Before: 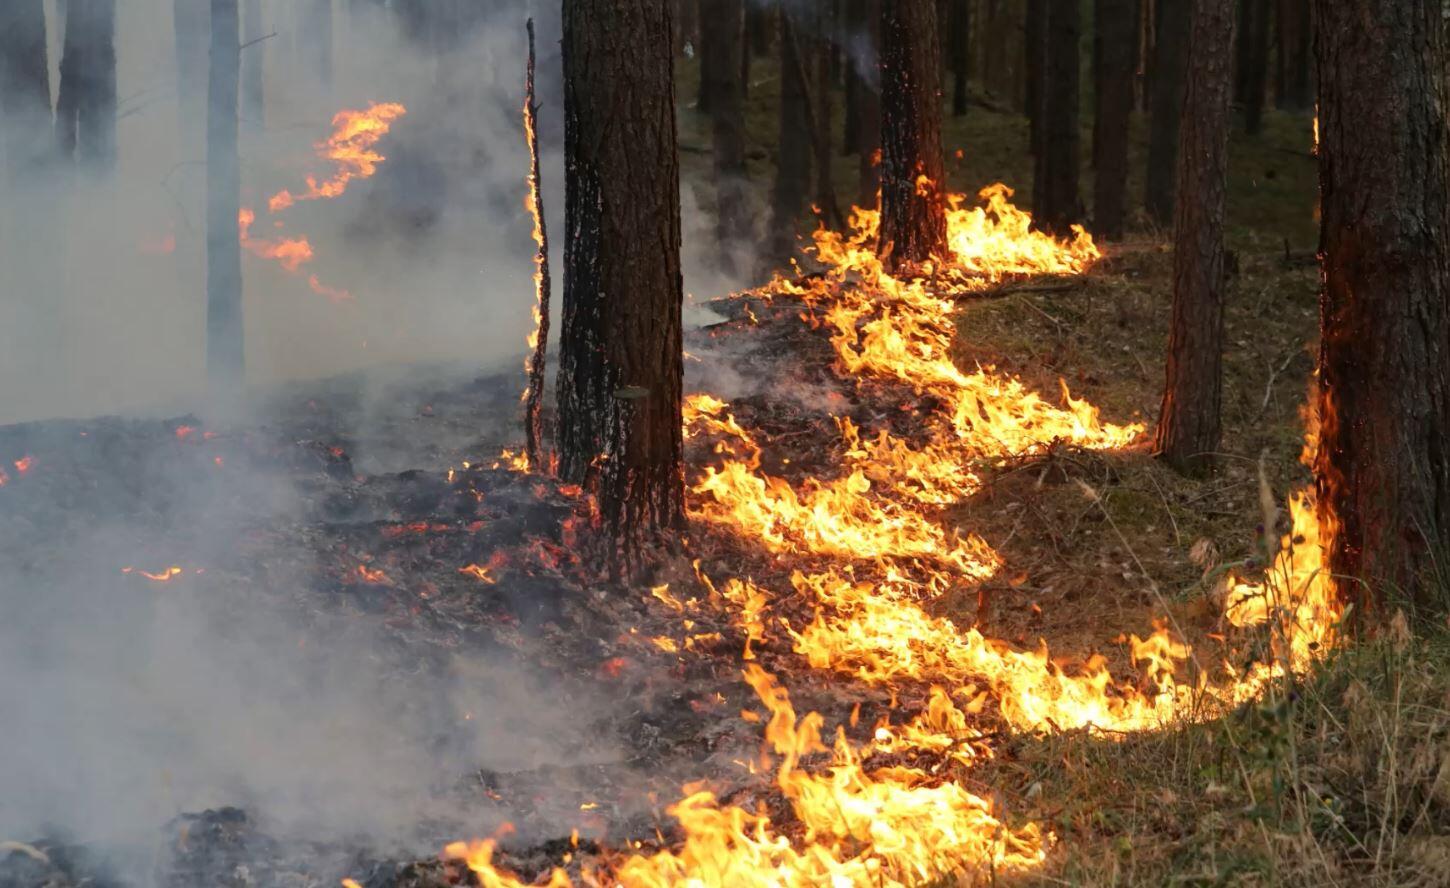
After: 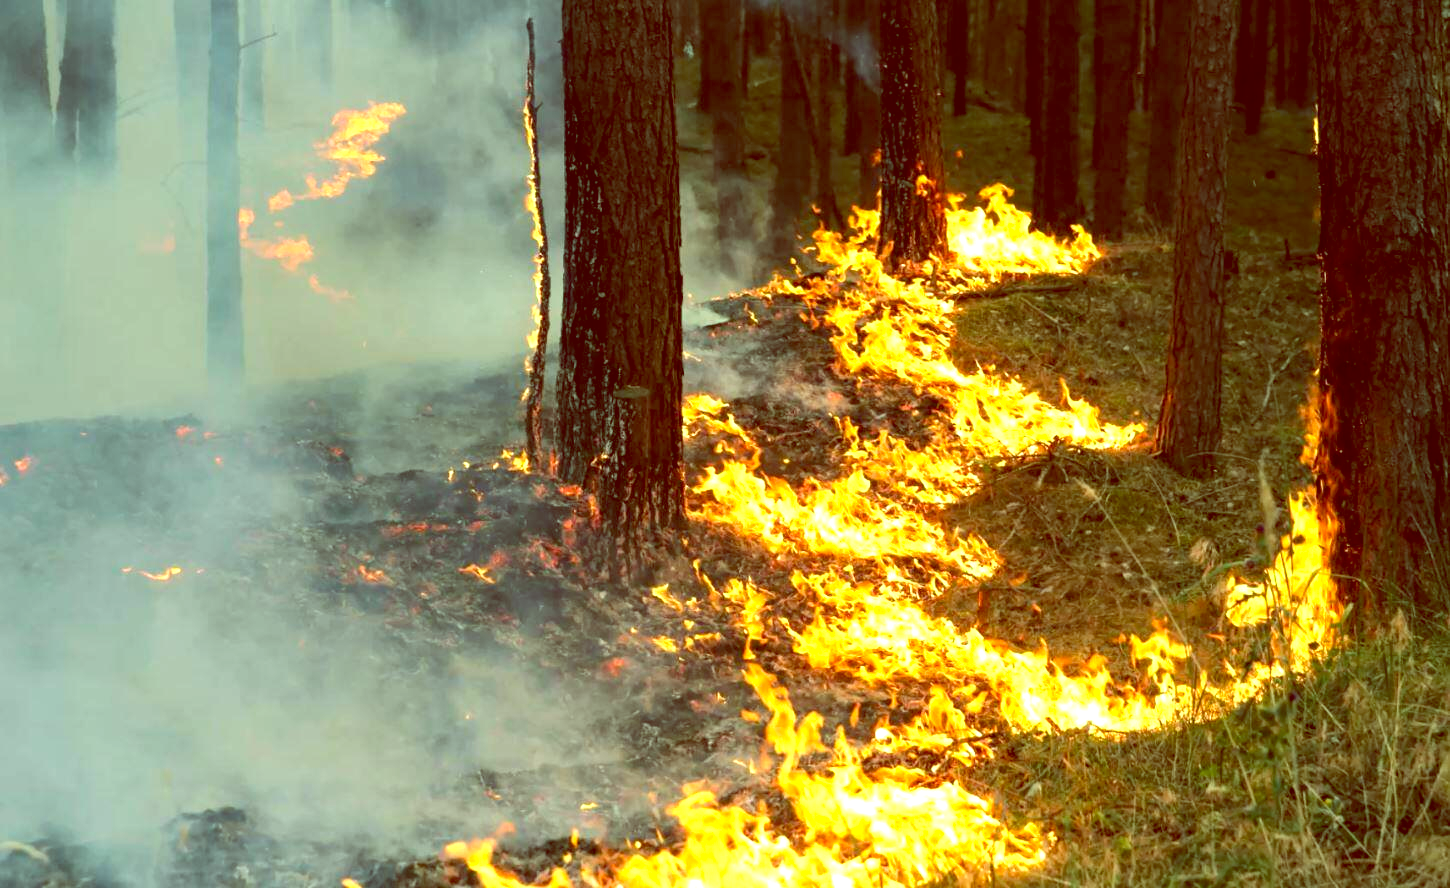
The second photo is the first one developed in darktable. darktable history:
color balance: lift [1, 1.015, 0.987, 0.985], gamma [1, 0.959, 1.042, 0.958], gain [0.927, 0.938, 1.072, 0.928], contrast 1.5%
contrast brightness saturation: saturation 0.1
exposure: exposure 1 EV, compensate highlight preservation false
